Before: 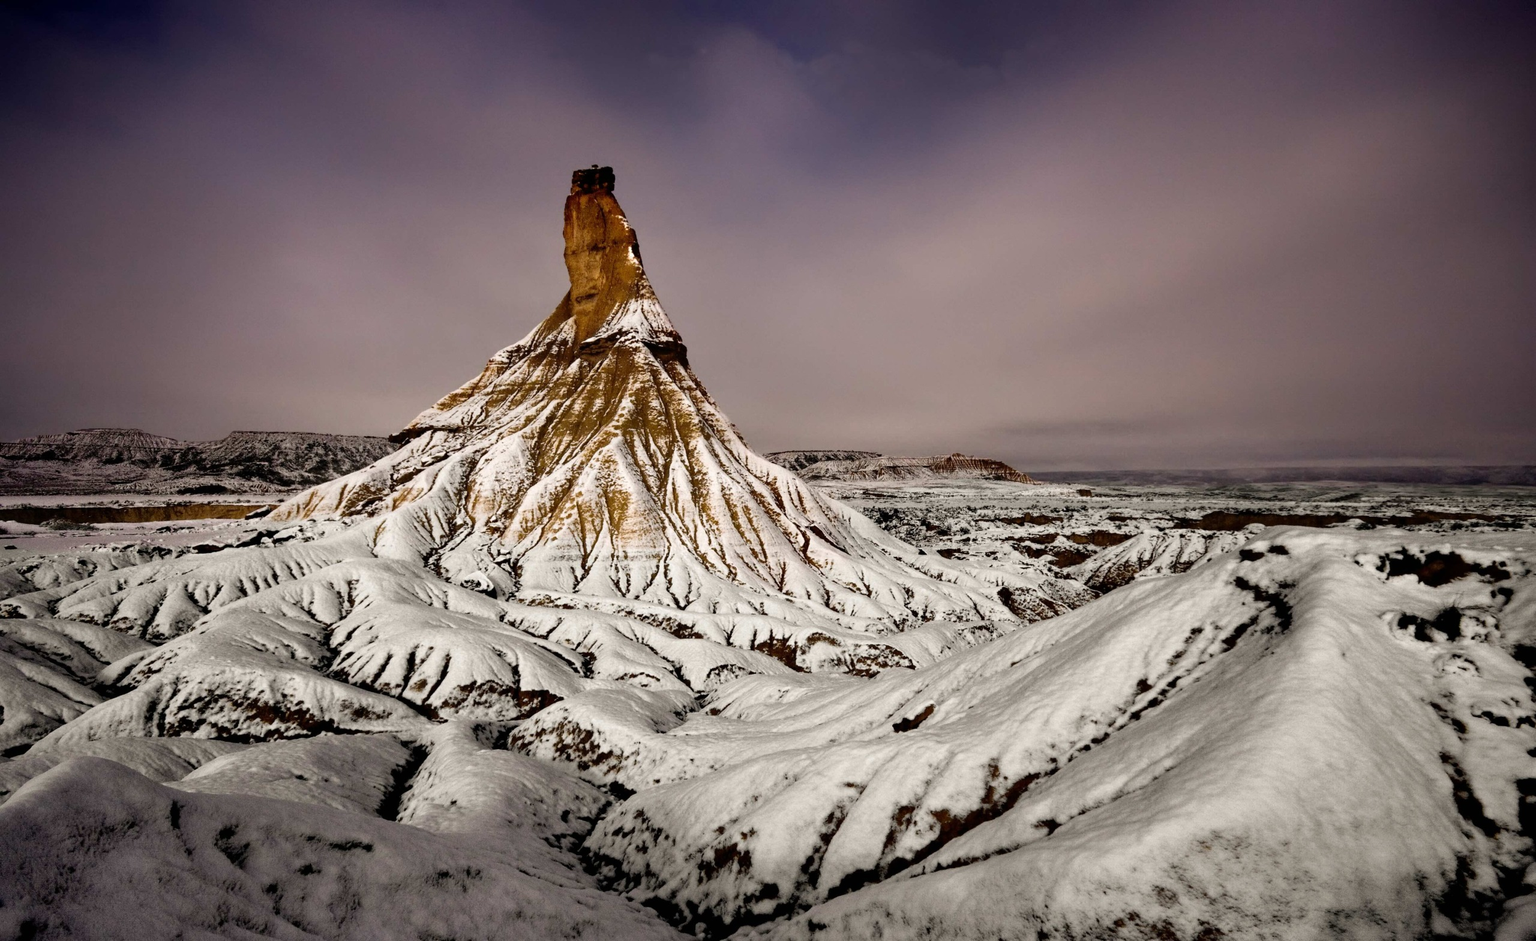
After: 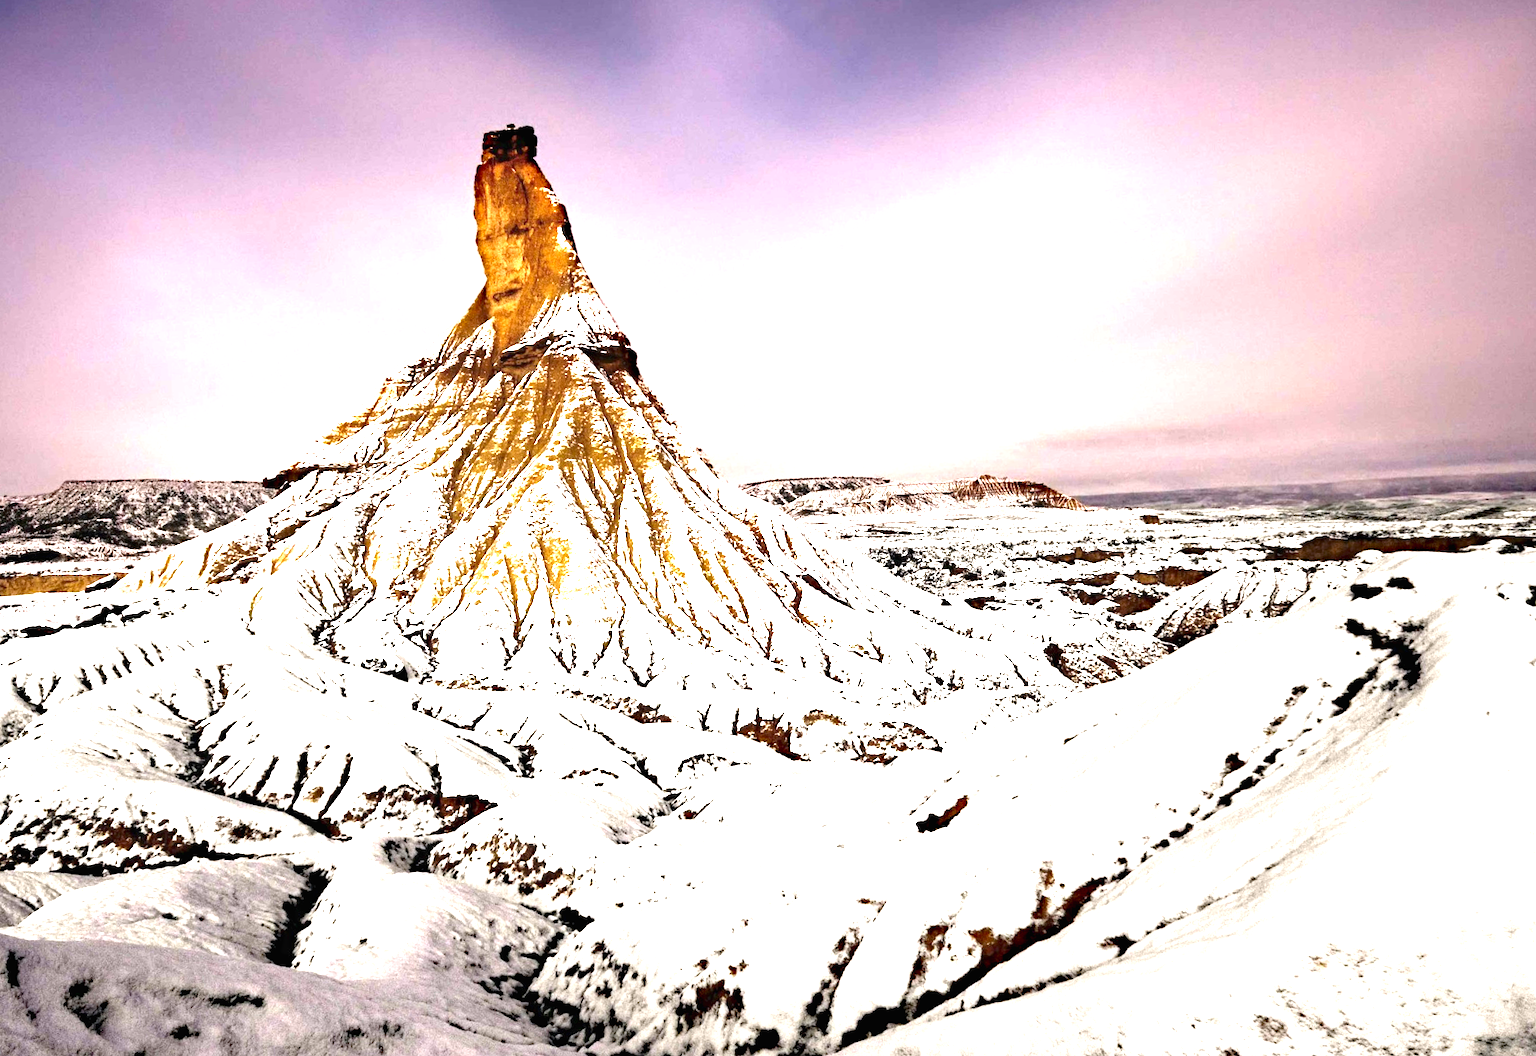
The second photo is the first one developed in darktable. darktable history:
rotate and perspective: rotation -2.12°, lens shift (vertical) 0.009, lens shift (horizontal) -0.008, automatic cropping original format, crop left 0.036, crop right 0.964, crop top 0.05, crop bottom 0.959
crop: left 9.807%, top 6.259%, right 7.334%, bottom 2.177%
exposure: black level correction 0, exposure 1.379 EV, compensate exposure bias true, compensate highlight preservation false
base curve: curves: ch0 [(0, 0) (0.303, 0.277) (1, 1)]
white balance: red 1.004, blue 1.024
haze removal: compatibility mode true, adaptive false
